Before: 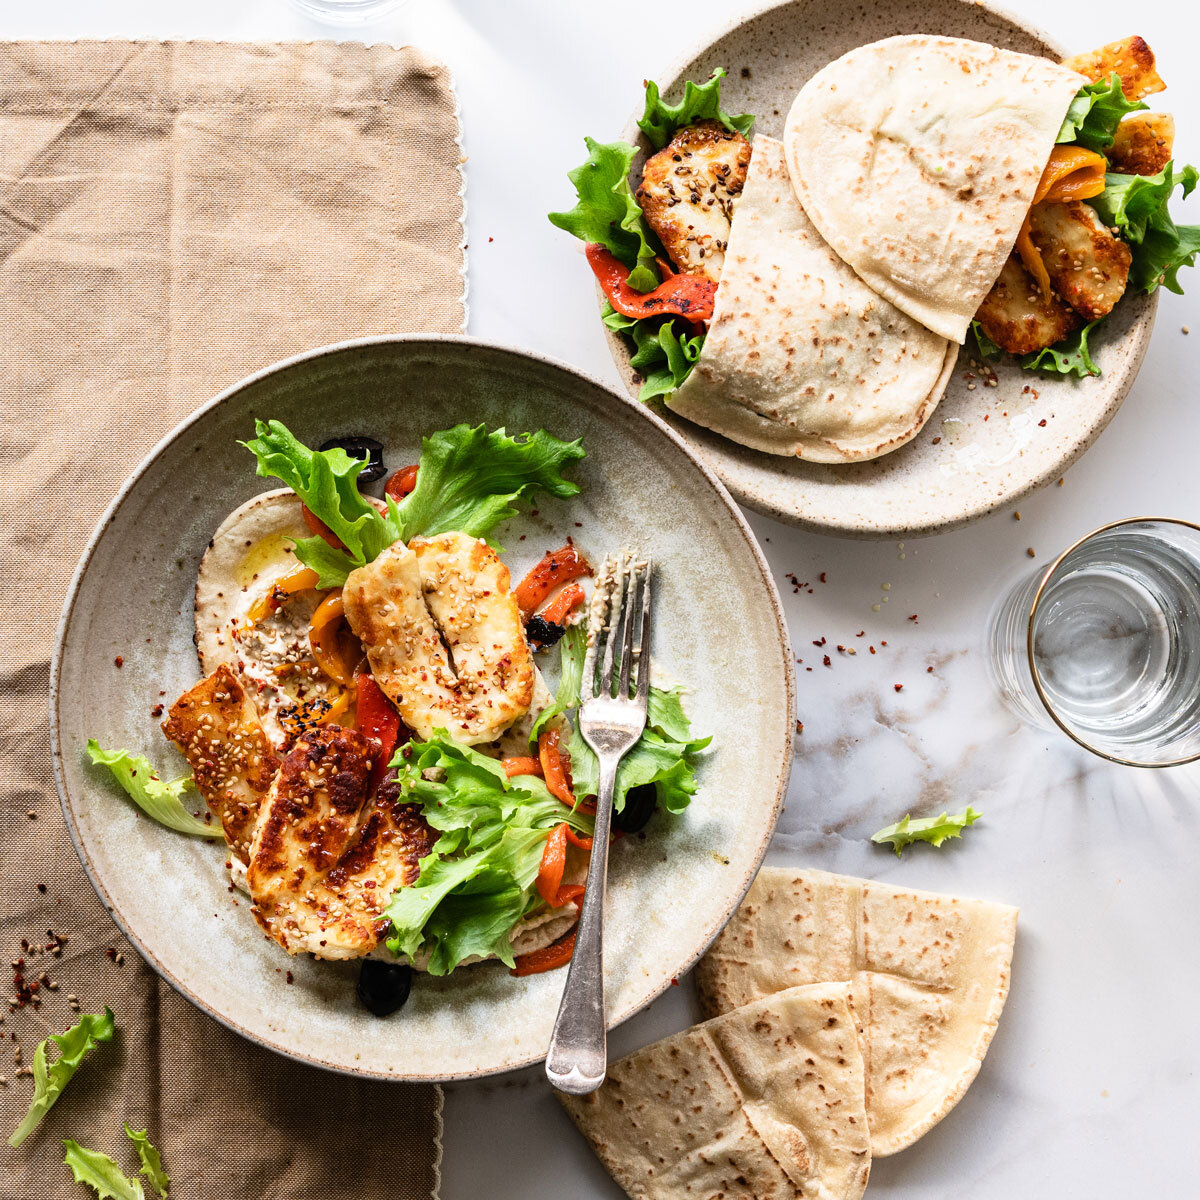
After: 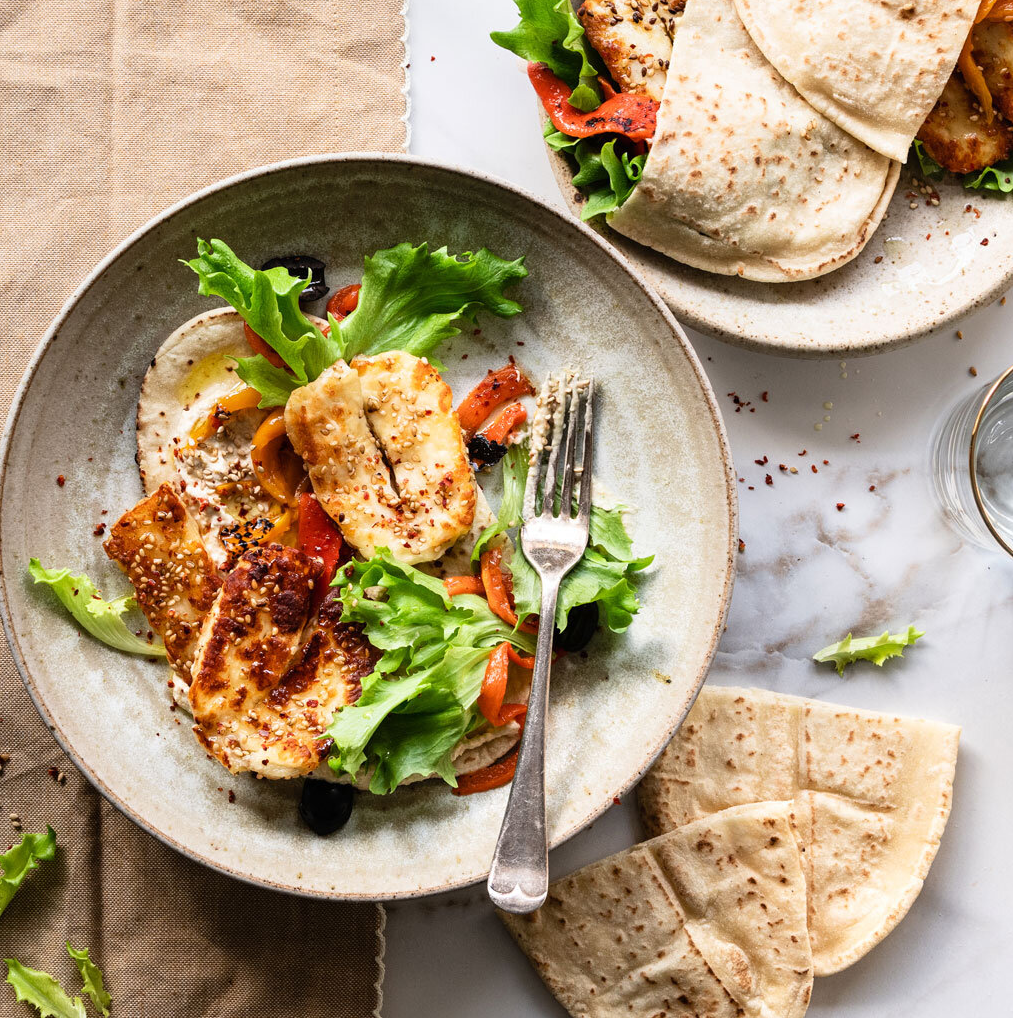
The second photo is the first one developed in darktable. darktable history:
crop and rotate: left 4.867%, top 15.101%, right 10.655%
